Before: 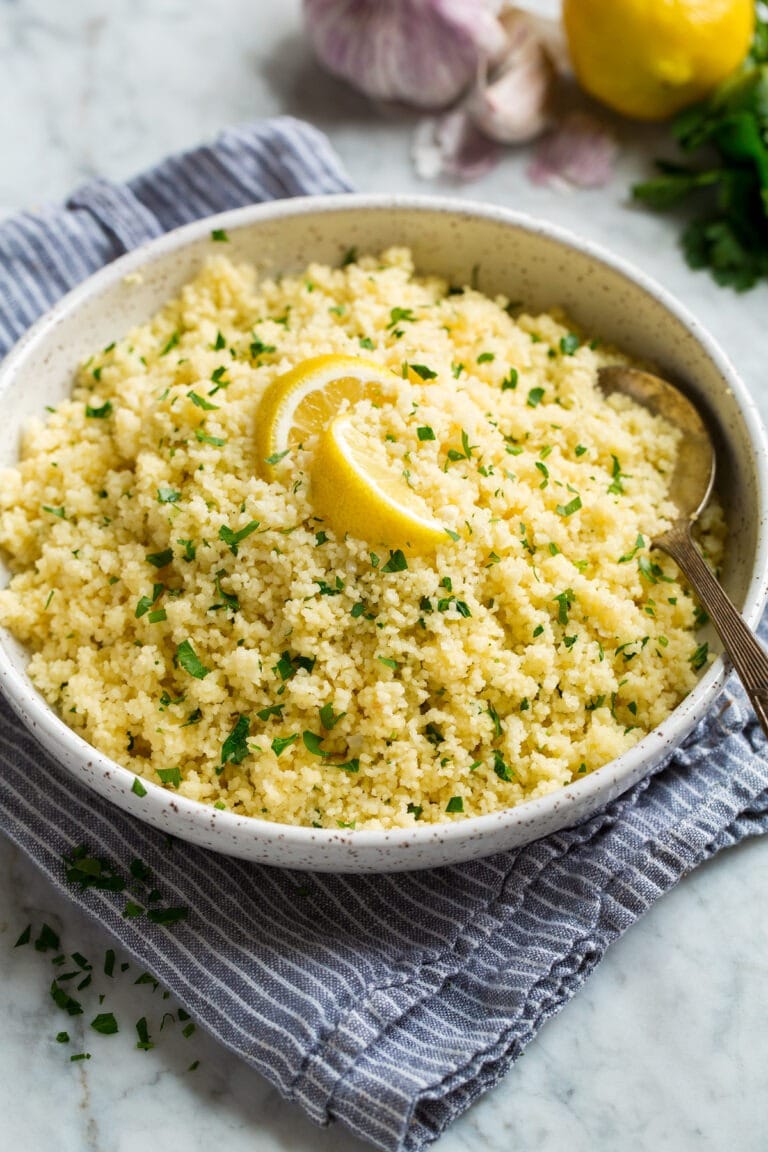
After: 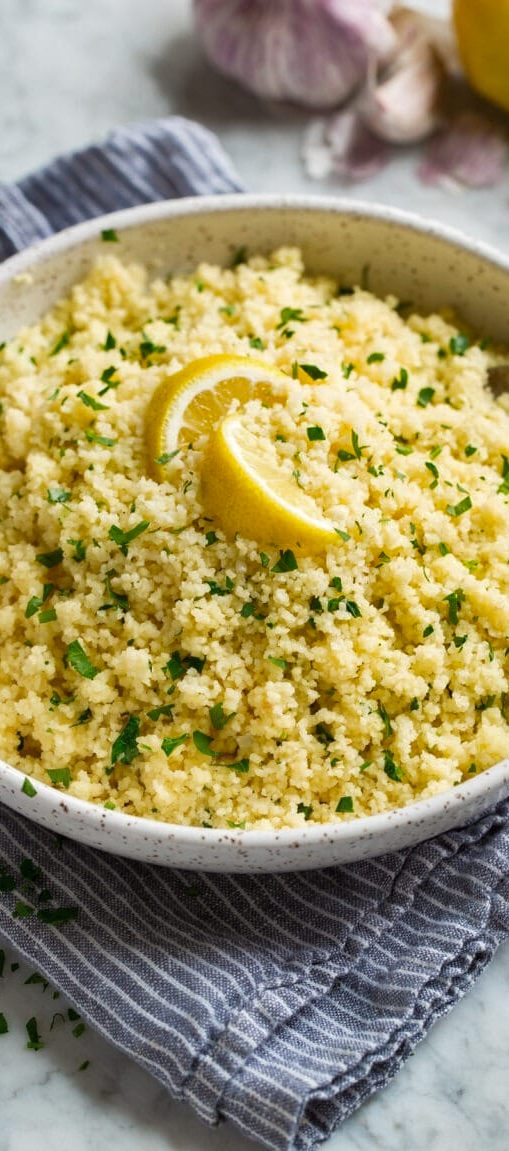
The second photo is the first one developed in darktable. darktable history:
crop and rotate: left 14.332%, right 19.375%
shadows and highlights: shadows 33.39, highlights -47.13, compress 49.91%, soften with gaussian
